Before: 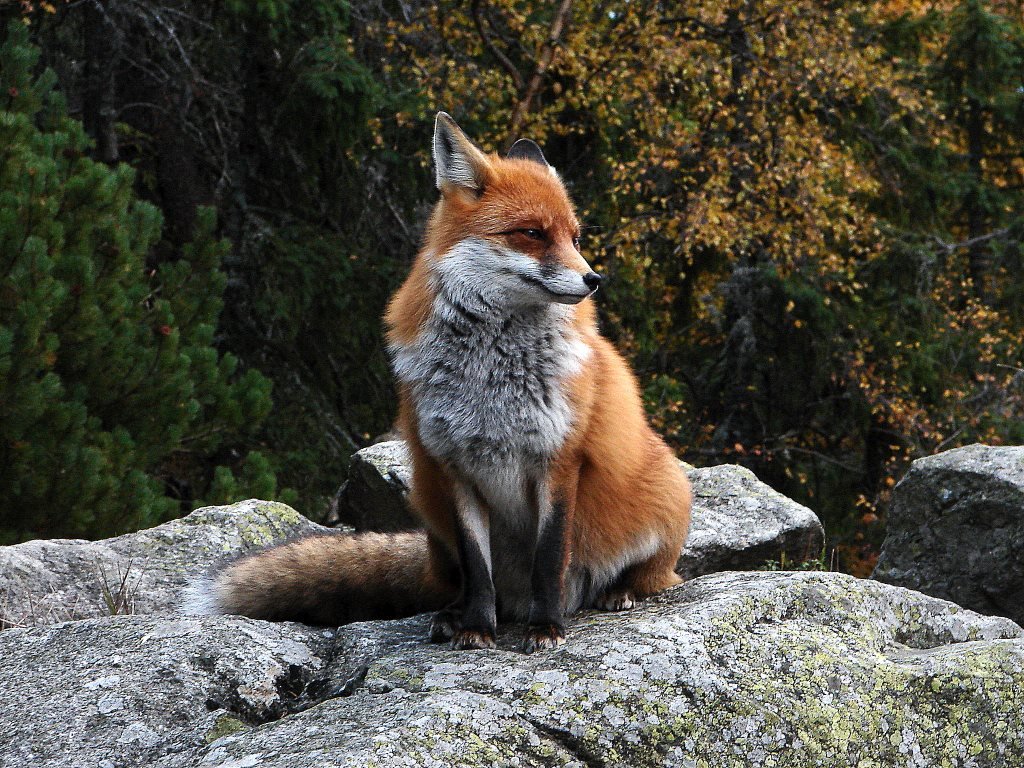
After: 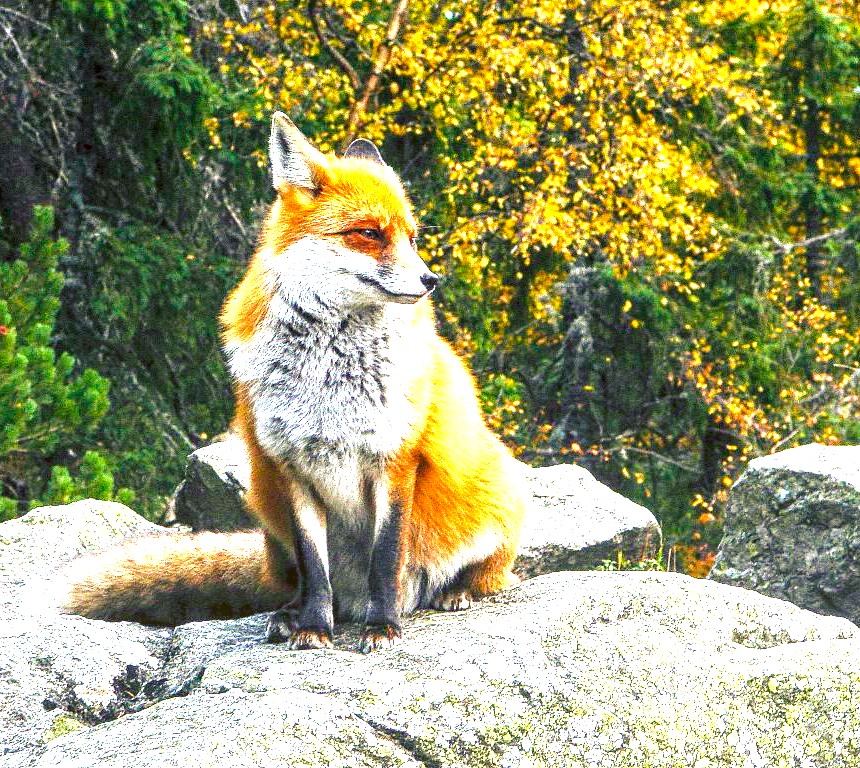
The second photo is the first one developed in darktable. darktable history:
crop: left 15.924%
color balance rgb: shadows lift › luminance -41.051%, shadows lift › chroma 14.087%, shadows lift › hue 260.75°, perceptual saturation grading › global saturation 35.926%, perceptual saturation grading › shadows 35.536%
velvia: on, module defaults
exposure: black level correction 0, exposure 0.704 EV, compensate exposure bias true, compensate highlight preservation false
local contrast: on, module defaults
color correction: highlights a* -1.47, highlights b* 10.39, shadows a* 0.429, shadows b* 19.69
